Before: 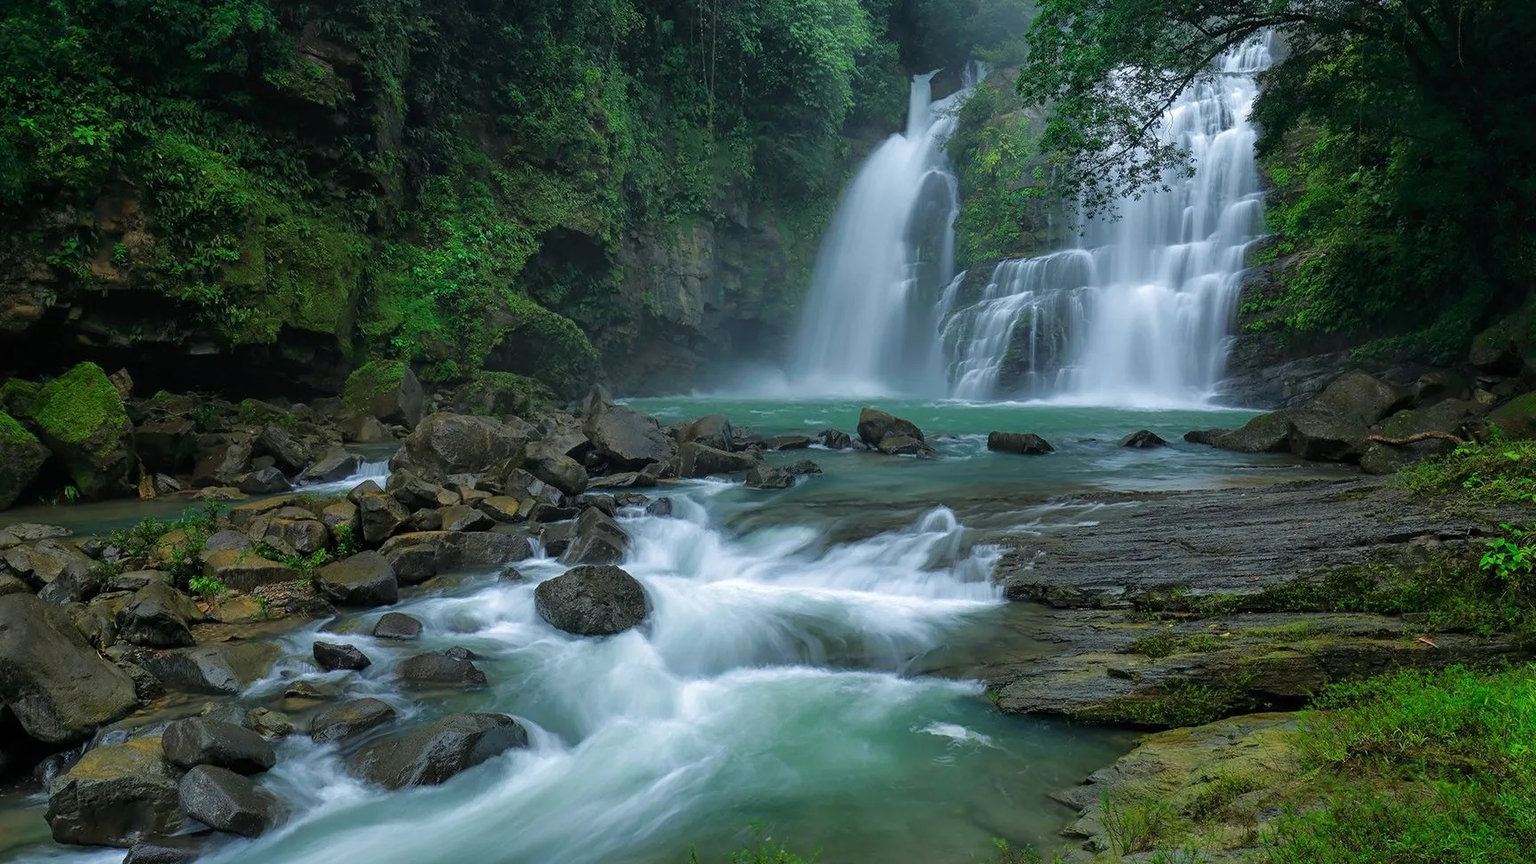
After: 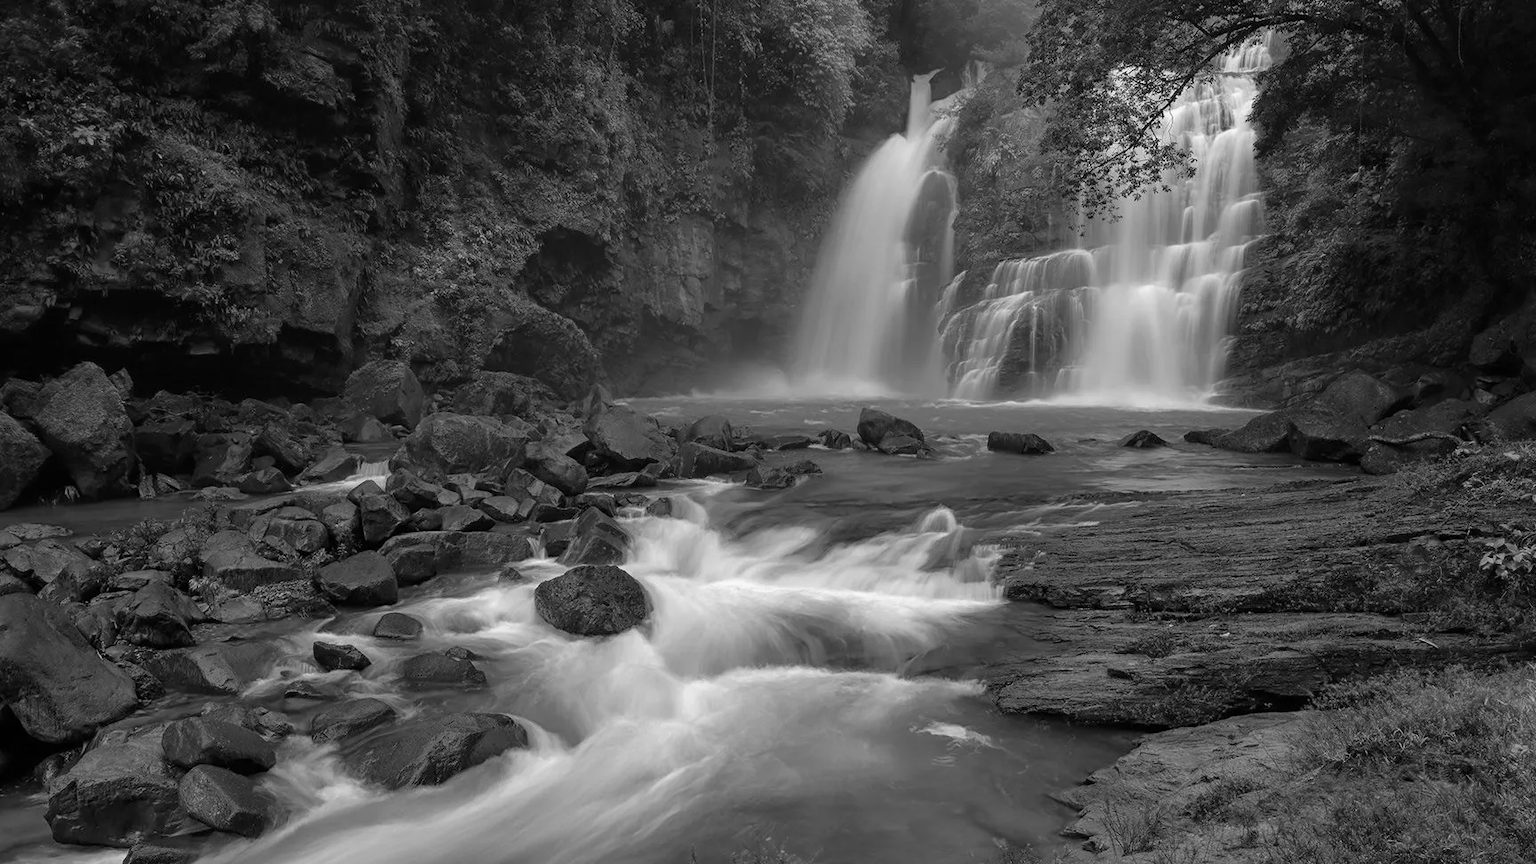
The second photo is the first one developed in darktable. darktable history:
color correction: saturation 0.2
monochrome: a 32, b 64, size 2.3
